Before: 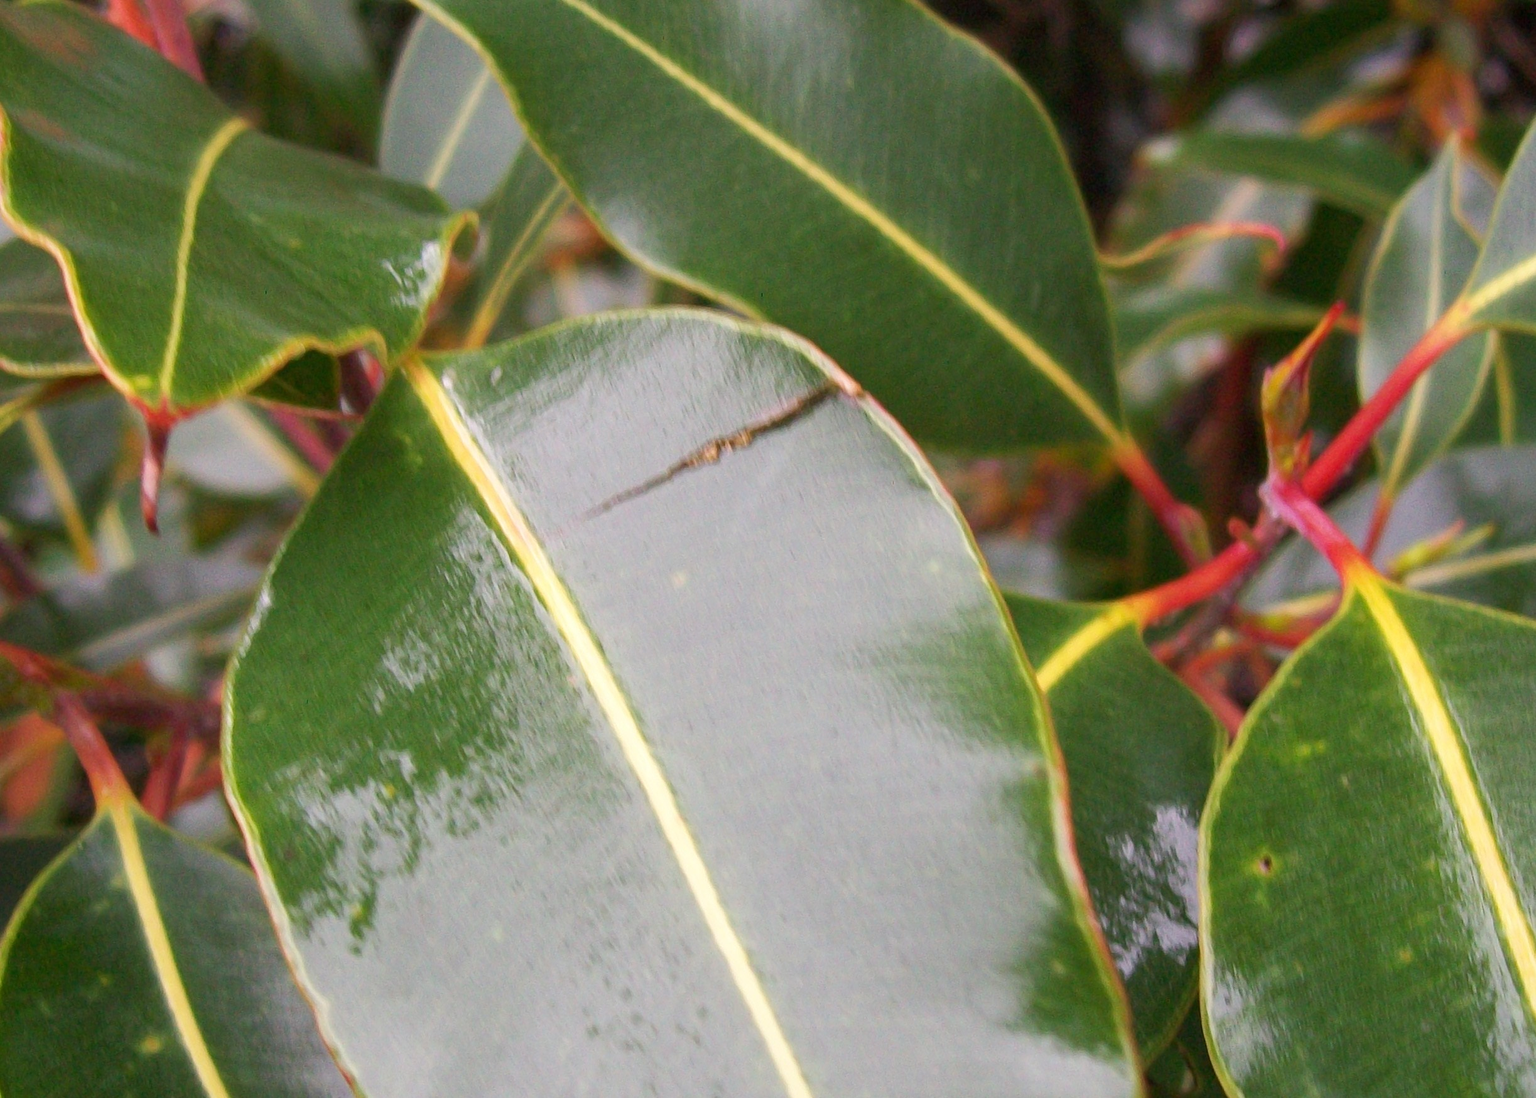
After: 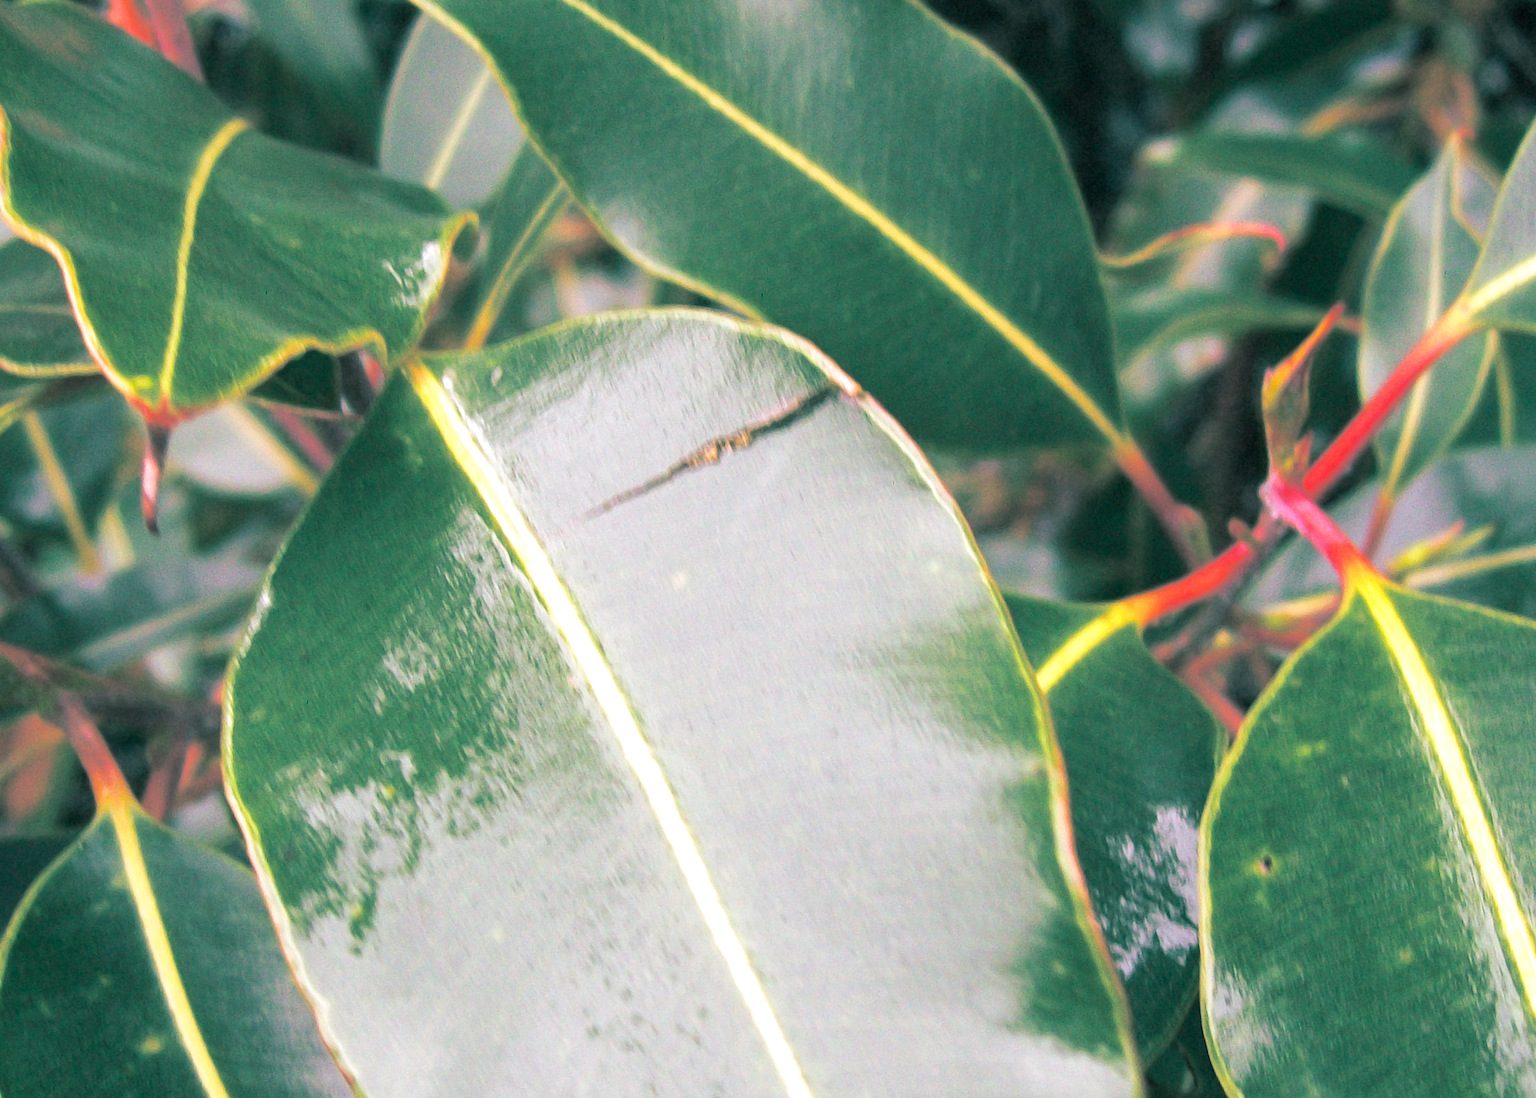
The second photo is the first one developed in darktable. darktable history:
split-toning: shadows › hue 183.6°, shadows › saturation 0.52, highlights › hue 0°, highlights › saturation 0
exposure: exposure 0.566 EV, compensate highlight preservation false
